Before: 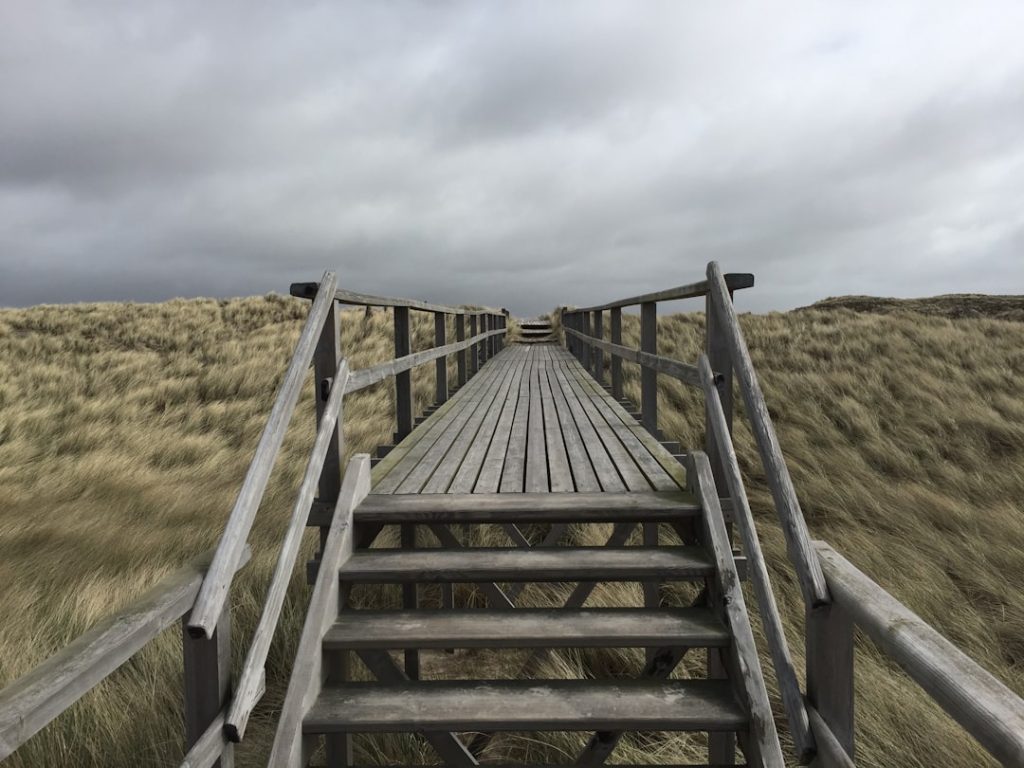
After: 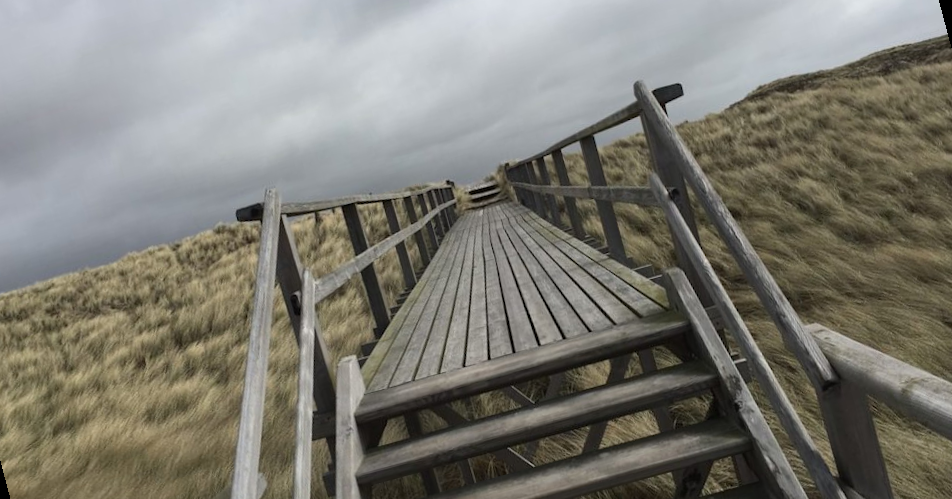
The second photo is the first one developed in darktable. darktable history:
white balance: emerald 1
rotate and perspective: rotation -14.8°, crop left 0.1, crop right 0.903, crop top 0.25, crop bottom 0.748
